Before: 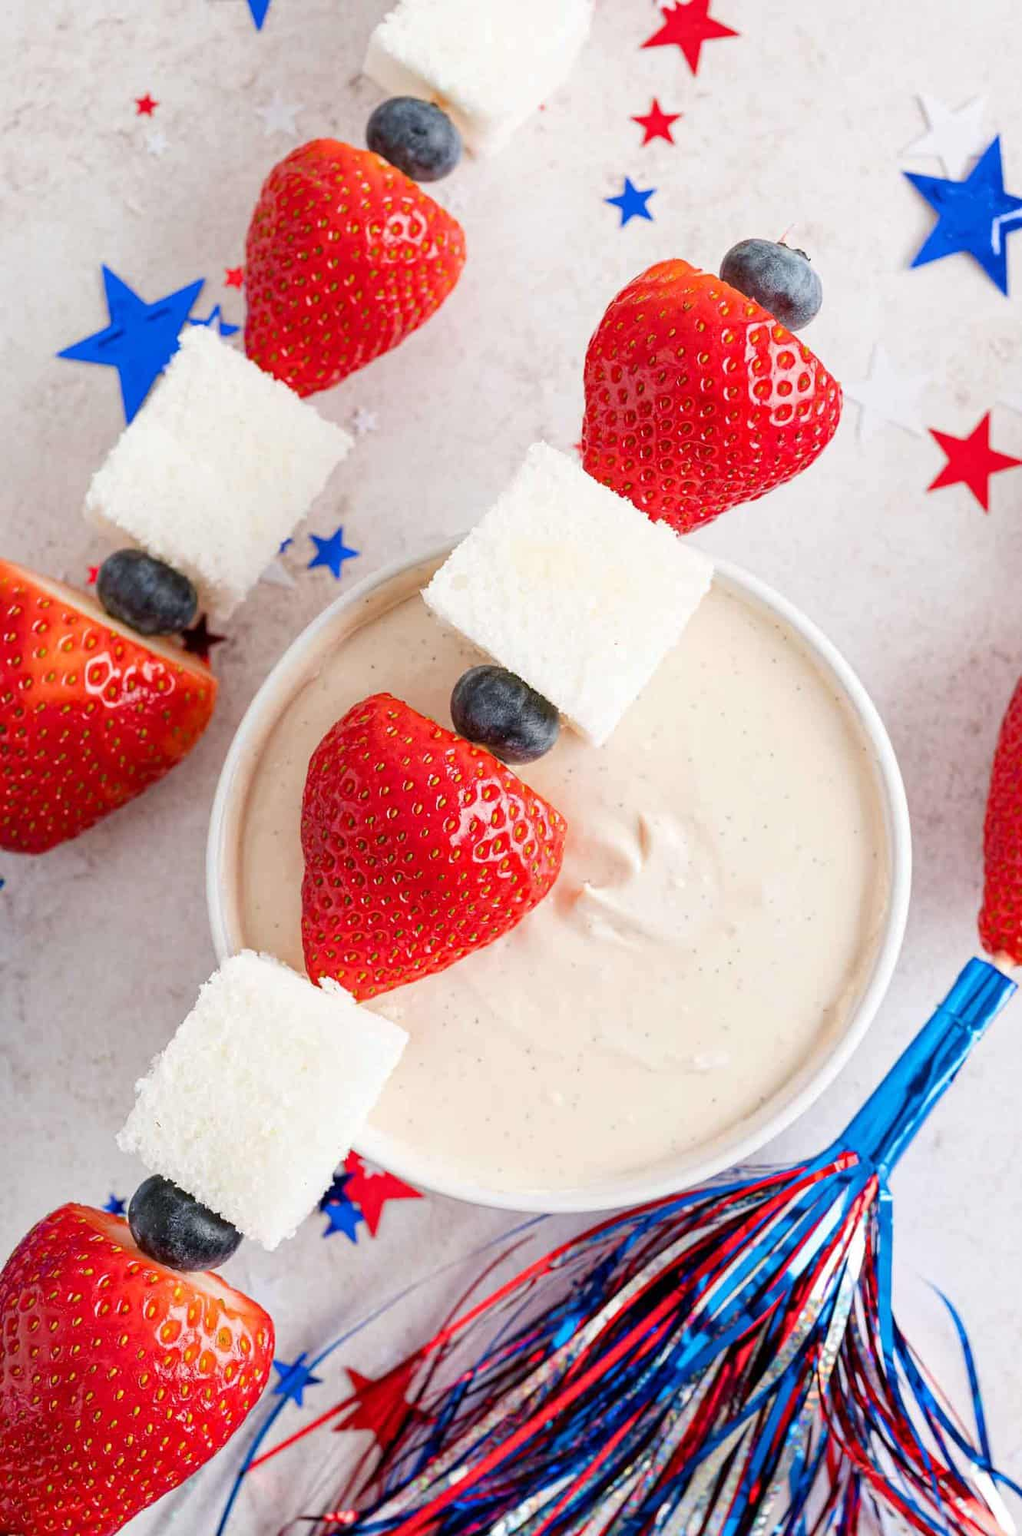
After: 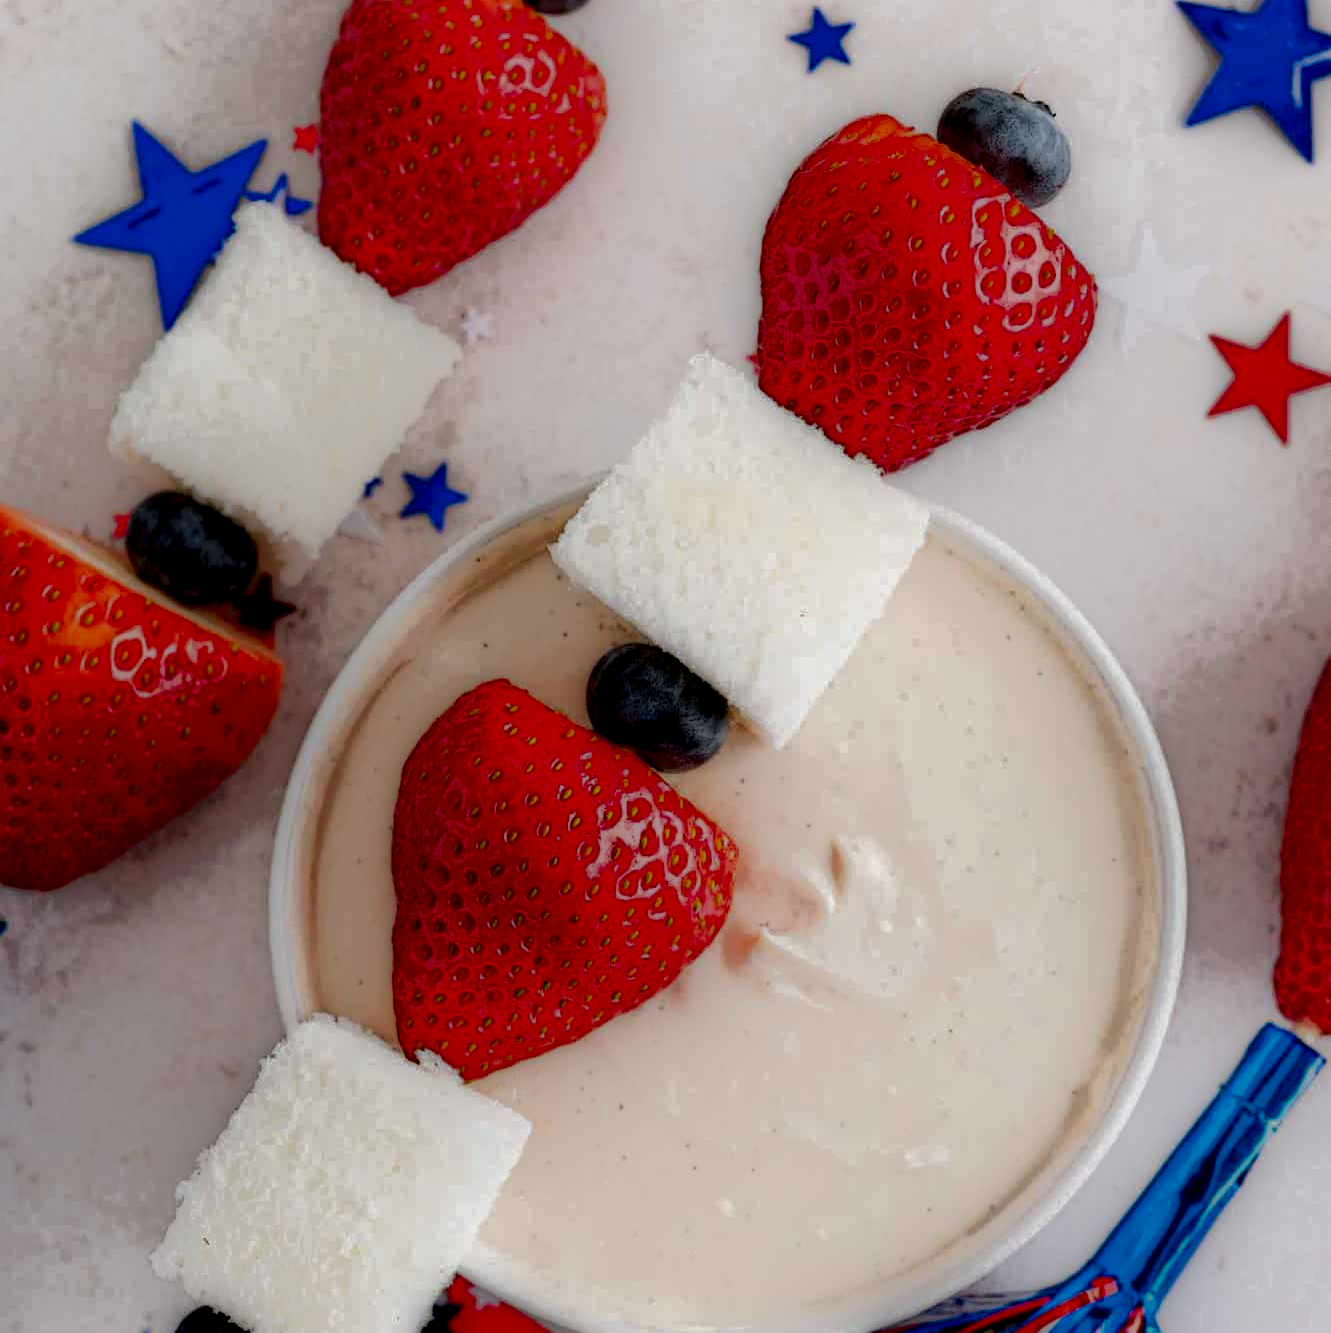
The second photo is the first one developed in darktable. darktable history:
crop: top 11.166%, bottom 22.168%
local contrast: highlights 0%, shadows 198%, detail 164%, midtone range 0.001
